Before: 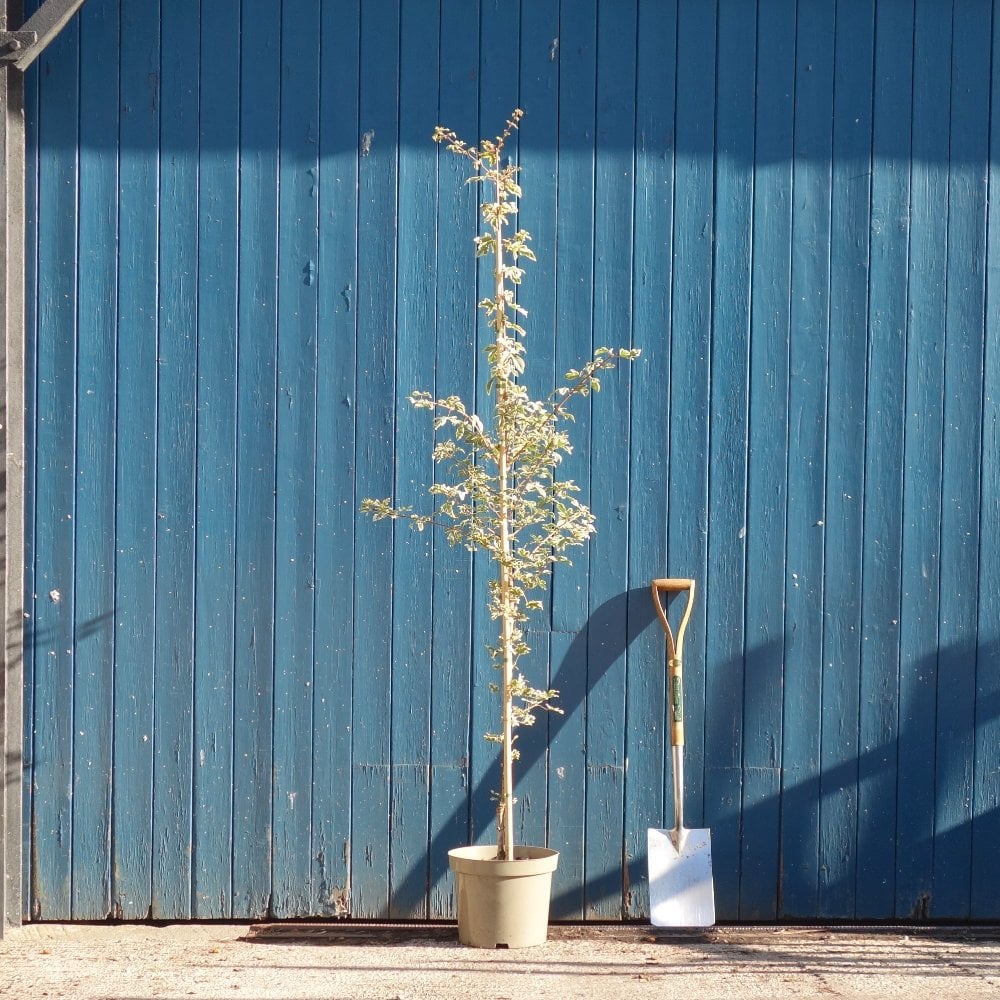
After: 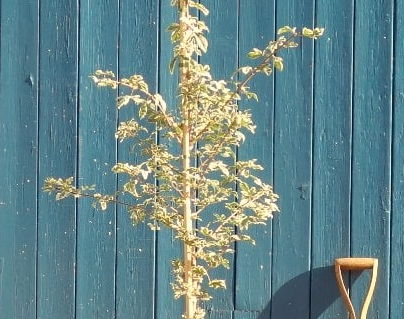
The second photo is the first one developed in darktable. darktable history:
crop: left 31.751%, top 32.172%, right 27.8%, bottom 35.83%
white balance: red 1.029, blue 0.92
